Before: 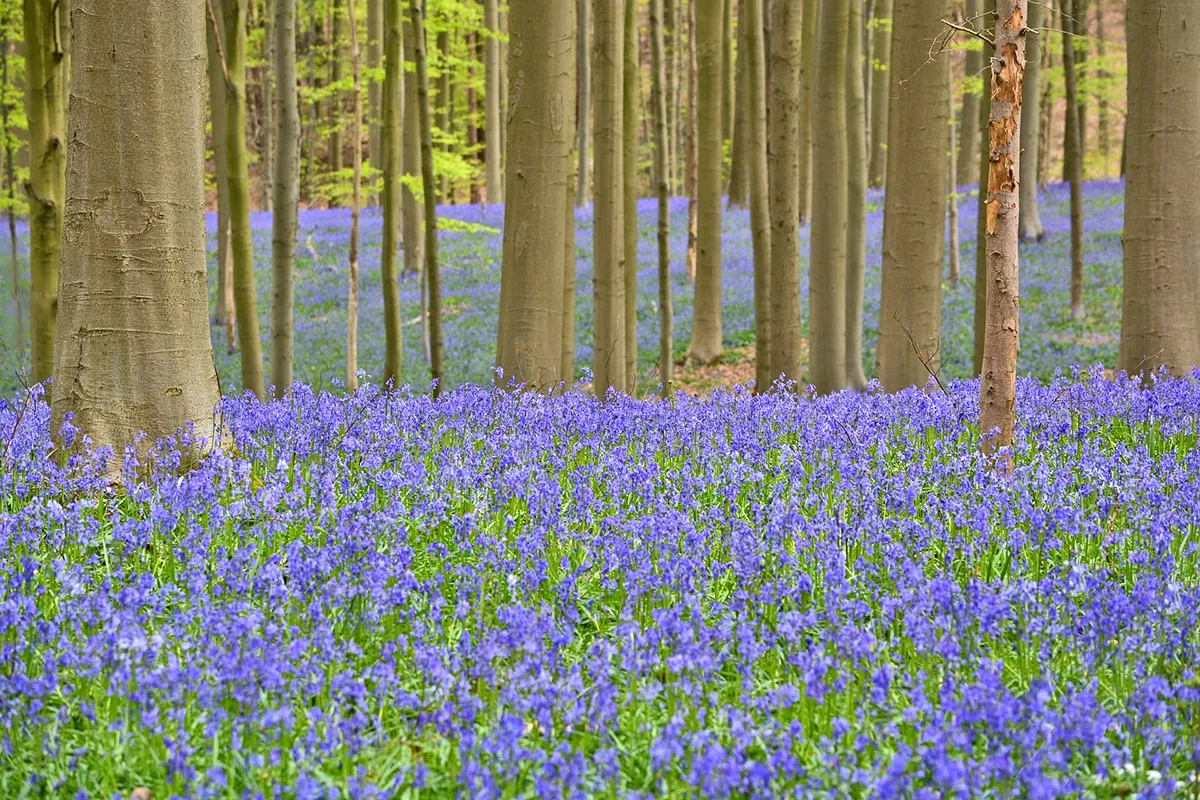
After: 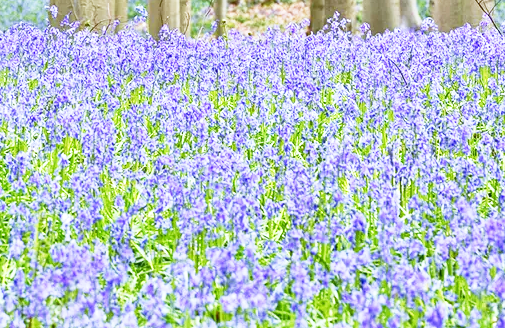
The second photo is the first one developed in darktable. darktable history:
exposure: exposure 0.7 EV, compensate highlight preservation false
base curve: curves: ch0 [(0, 0) (0.088, 0.125) (0.176, 0.251) (0.354, 0.501) (0.613, 0.749) (1, 0.877)], preserve colors none
crop: left 37.221%, top 45.169%, right 20.63%, bottom 13.777%
white balance: red 0.948, green 1.02, blue 1.176
local contrast: on, module defaults
